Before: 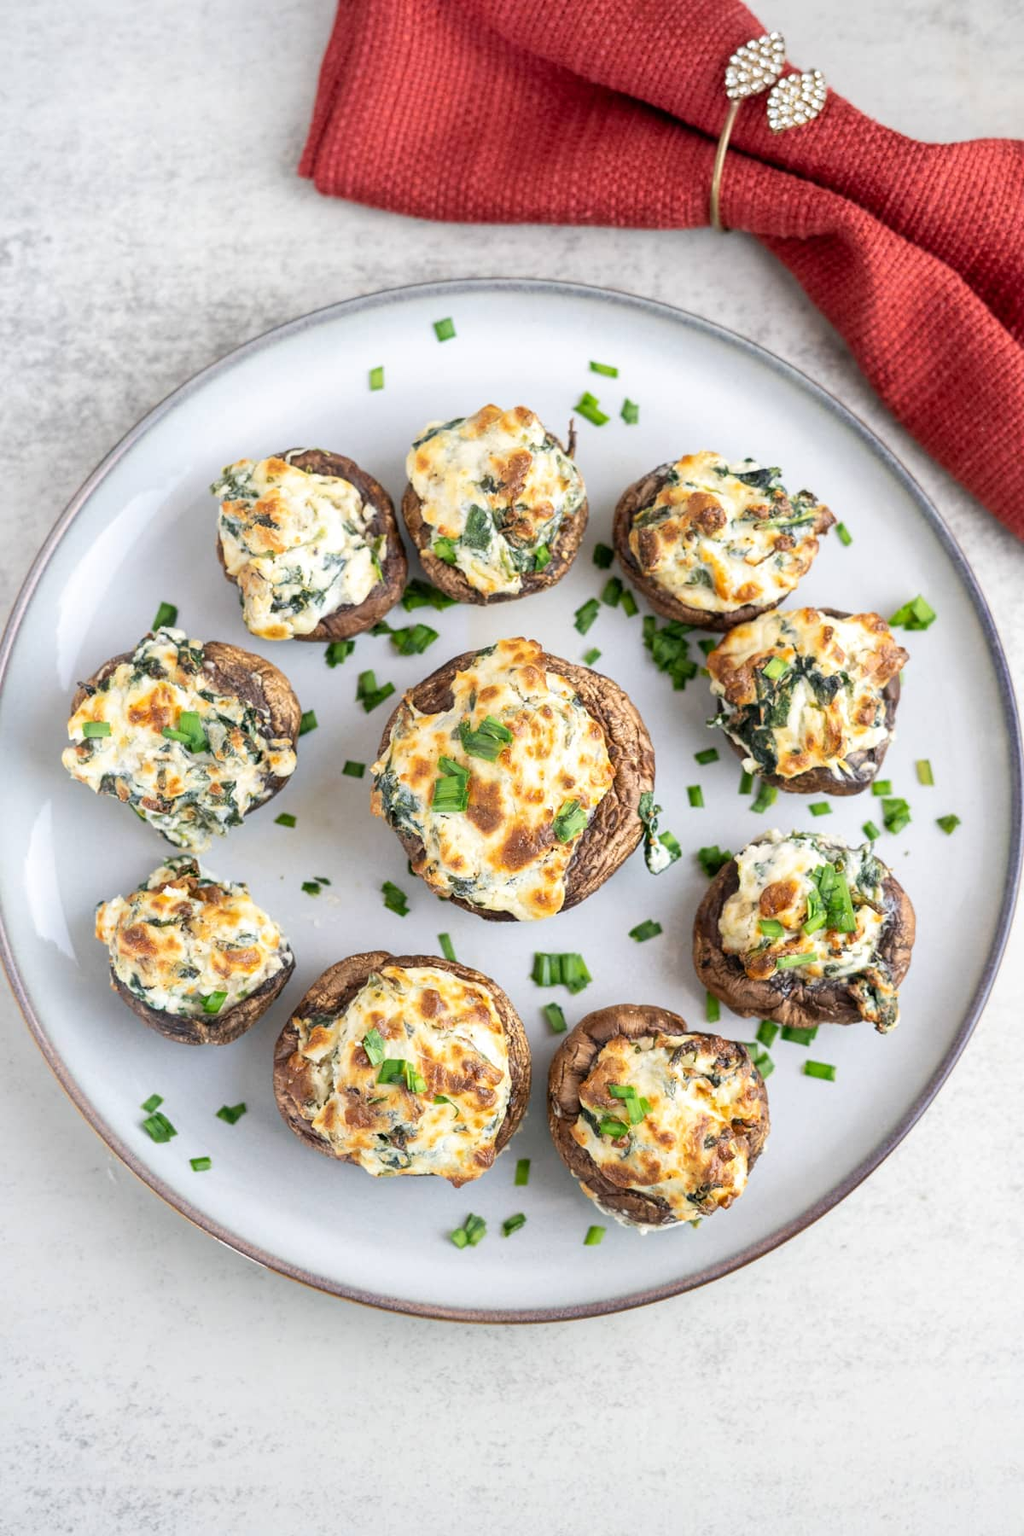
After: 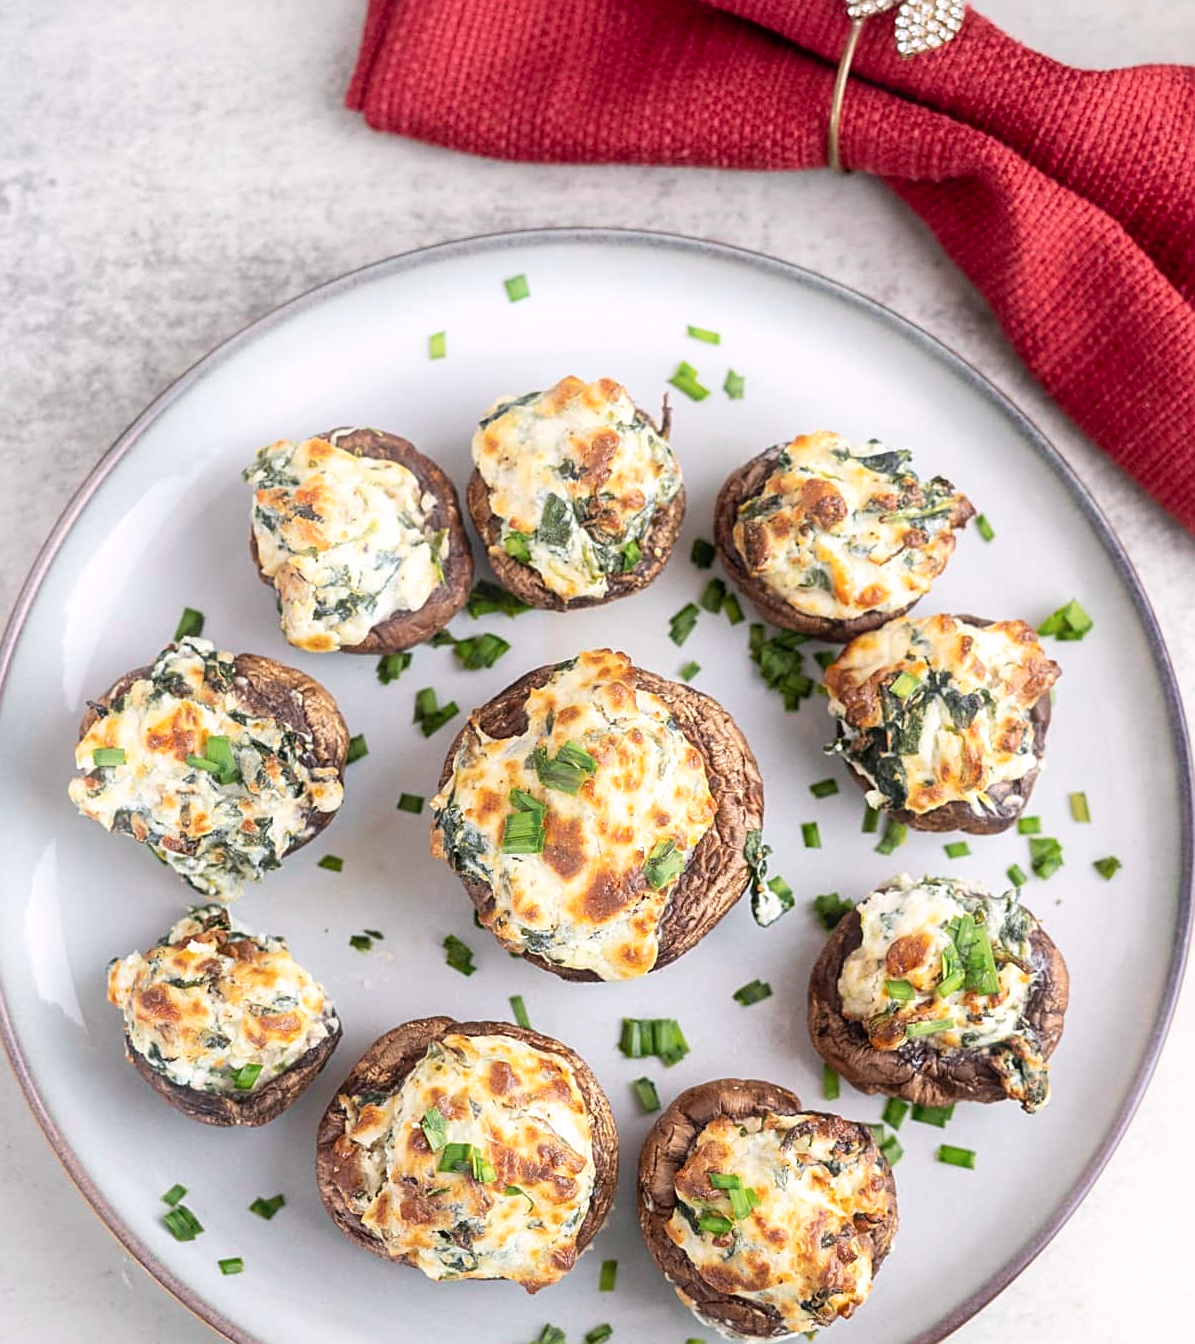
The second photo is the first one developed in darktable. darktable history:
bloom: size 9%, threshold 100%, strength 7%
tone curve: curves: ch0 [(0, 0) (0.253, 0.237) (1, 1)]; ch1 [(0, 0) (0.401, 0.42) (0.442, 0.47) (0.491, 0.495) (0.511, 0.523) (0.557, 0.565) (0.66, 0.683) (1, 1)]; ch2 [(0, 0) (0.394, 0.413) (0.5, 0.5) (0.578, 0.568) (1, 1)], color space Lab, independent channels, preserve colors none
sharpen: on, module defaults
crop: left 0.387%, top 5.469%, bottom 19.809%
